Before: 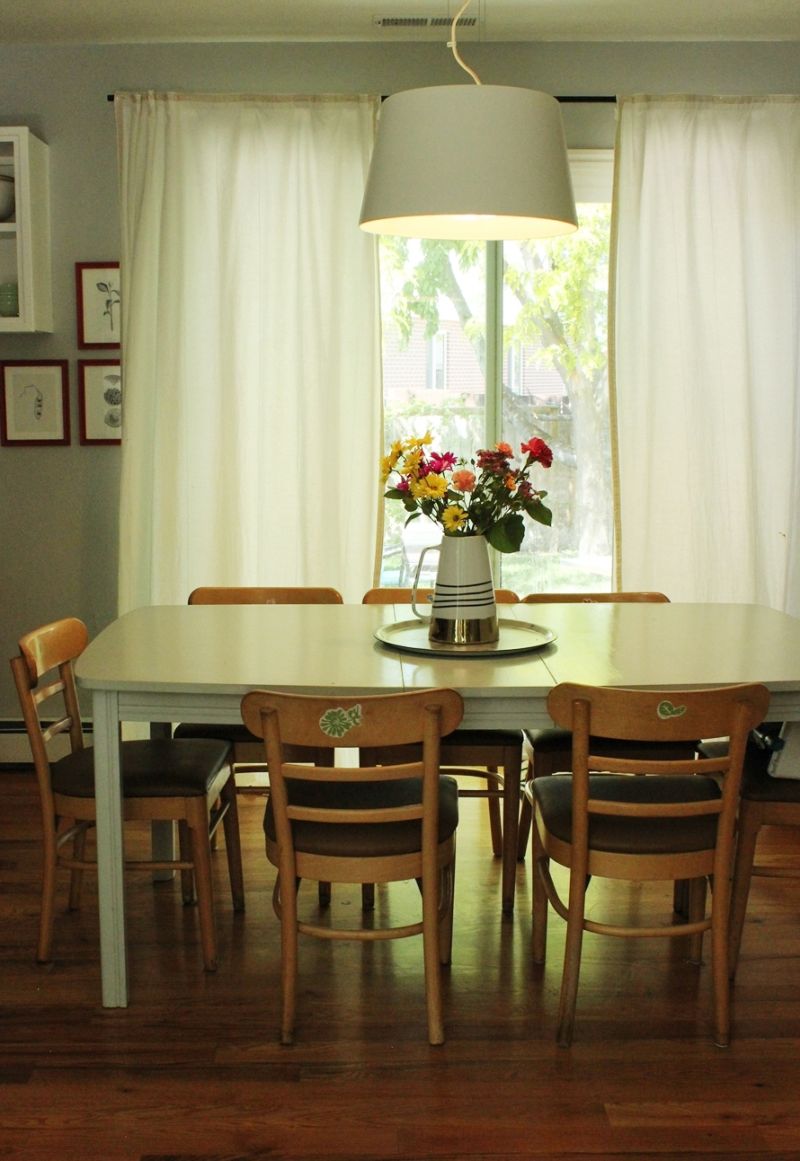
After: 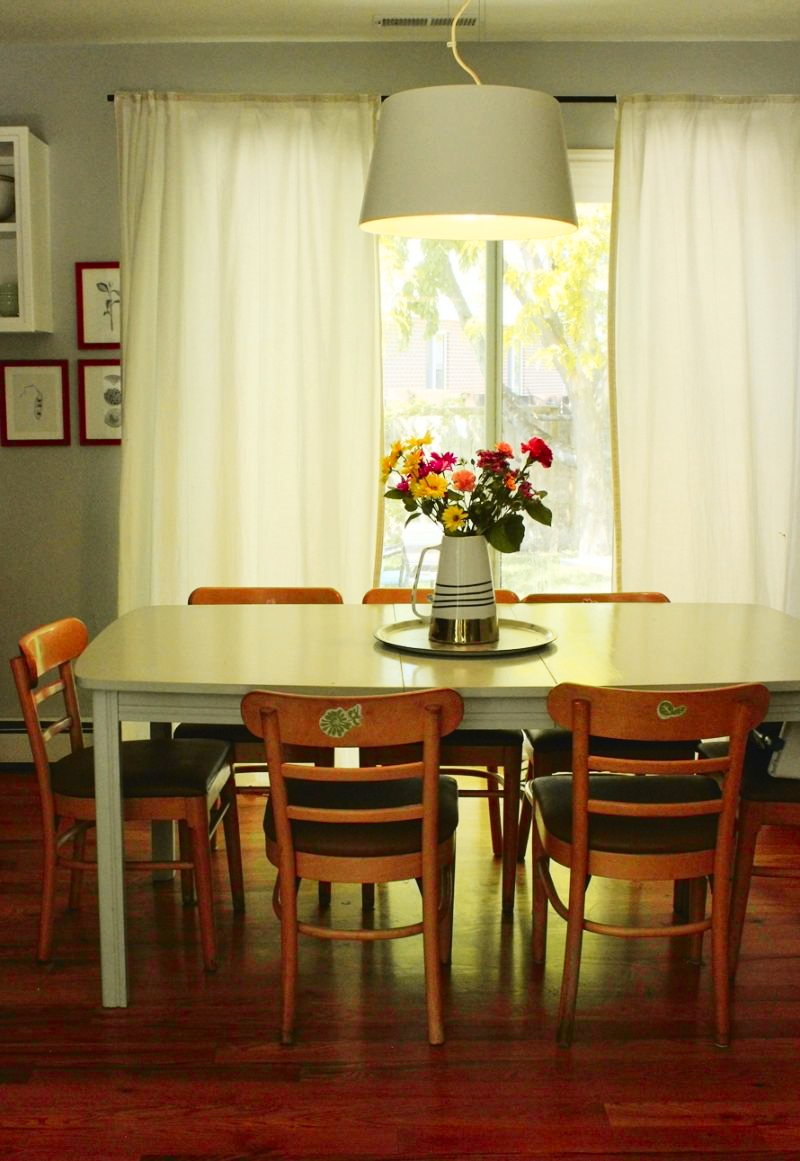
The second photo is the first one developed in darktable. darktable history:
tone curve: curves: ch0 [(0, 0.036) (0.119, 0.115) (0.466, 0.498) (0.715, 0.767) (0.817, 0.865) (1, 0.998)]; ch1 [(0, 0) (0.377, 0.416) (0.44, 0.461) (0.487, 0.49) (0.514, 0.517) (0.536, 0.577) (0.66, 0.724) (1, 1)]; ch2 [(0, 0) (0.38, 0.405) (0.463, 0.443) (0.492, 0.486) (0.526, 0.541) (0.578, 0.598) (0.653, 0.698) (1, 1)], color space Lab, independent channels, preserve colors none
